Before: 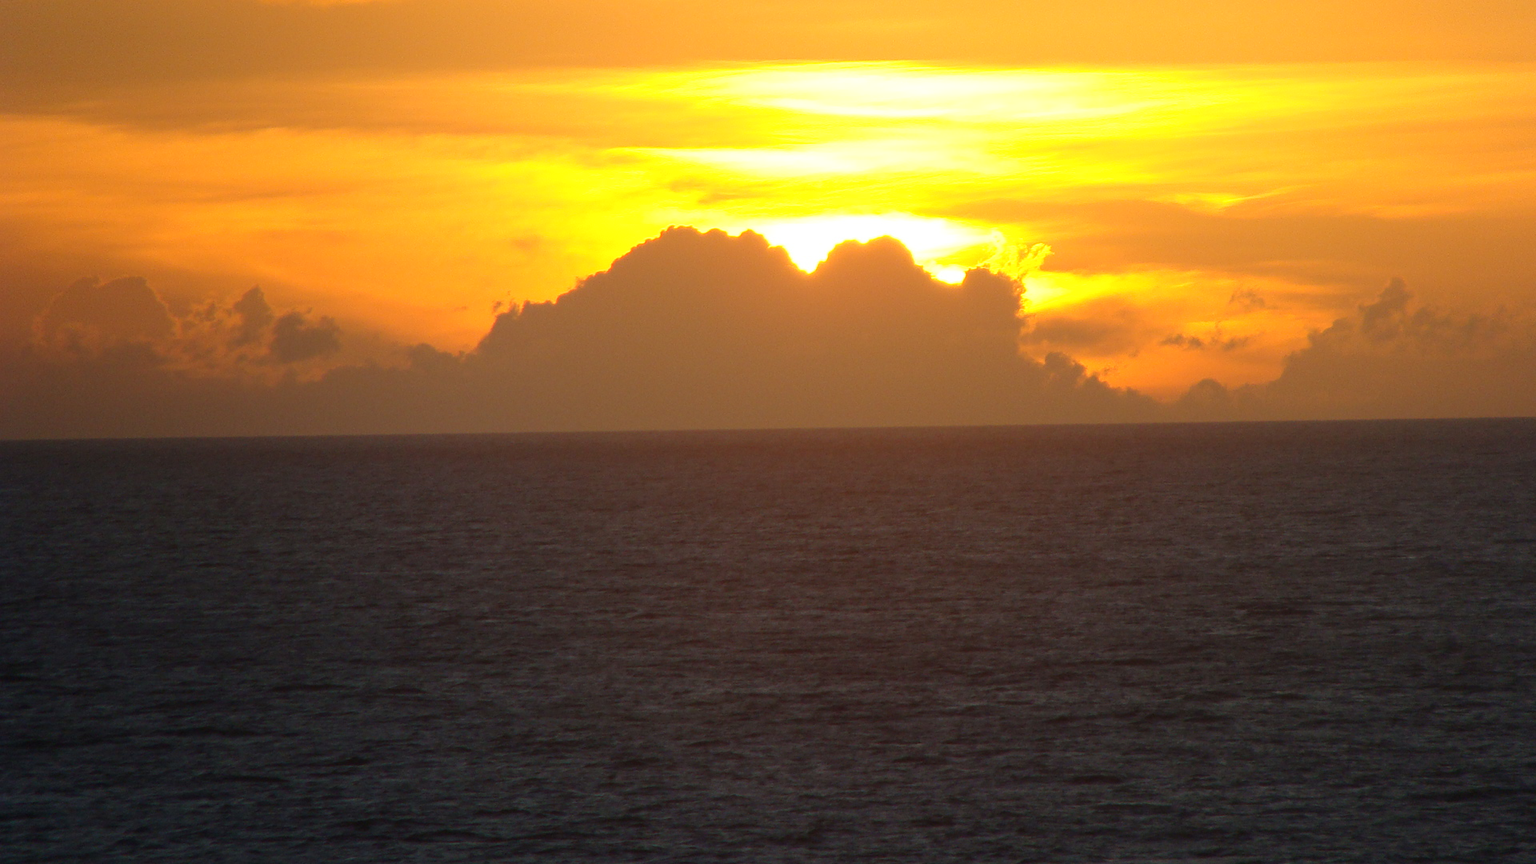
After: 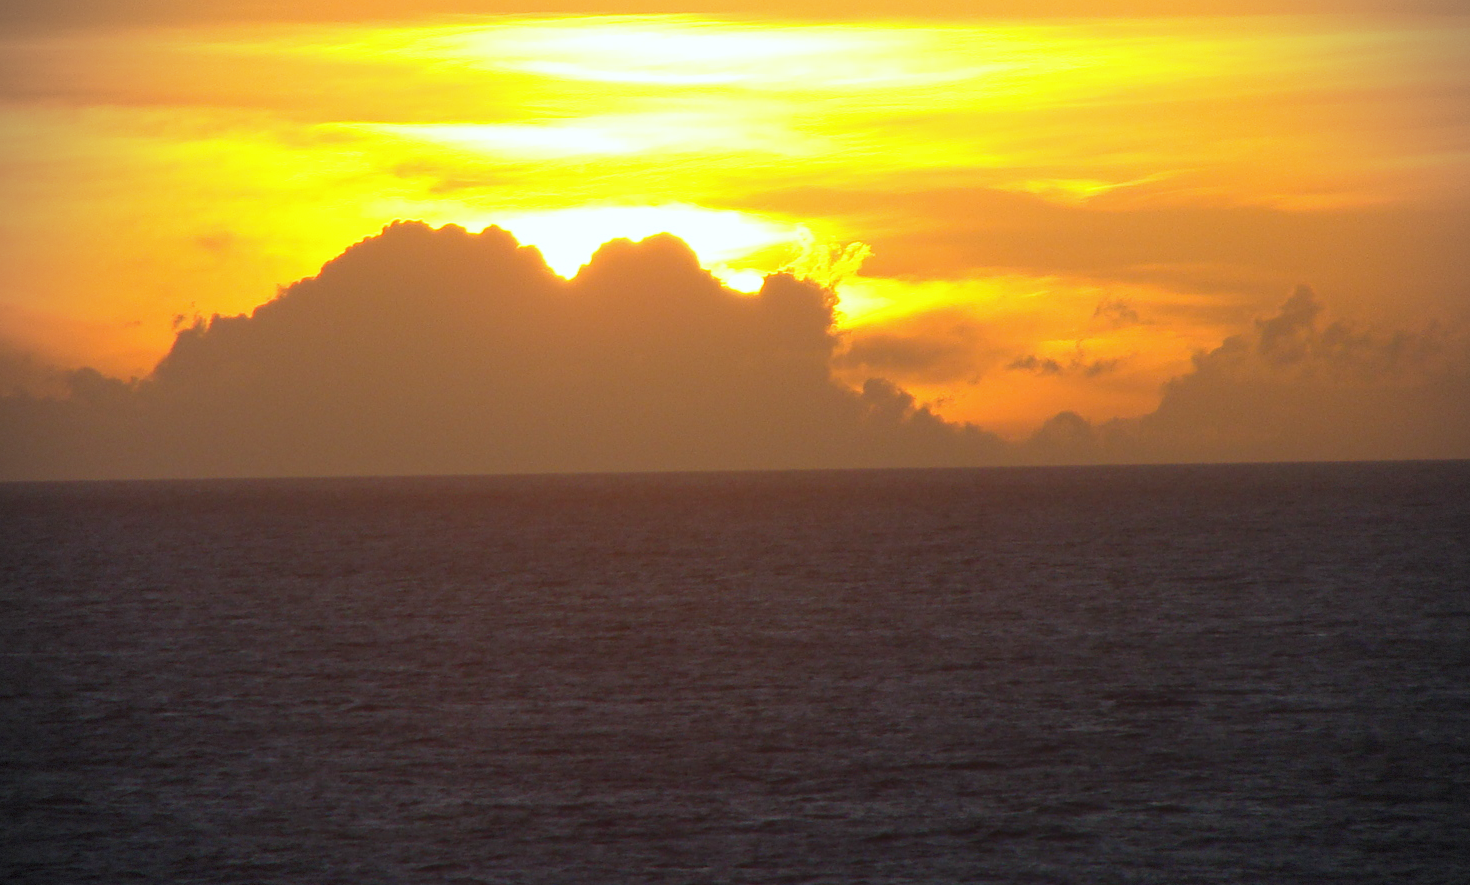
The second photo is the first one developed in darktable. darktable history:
crop: left 23.095%, top 5.827%, bottom 11.854%
white balance: red 0.967, blue 1.119, emerald 0.756
vignetting: dithering 8-bit output, unbound false
